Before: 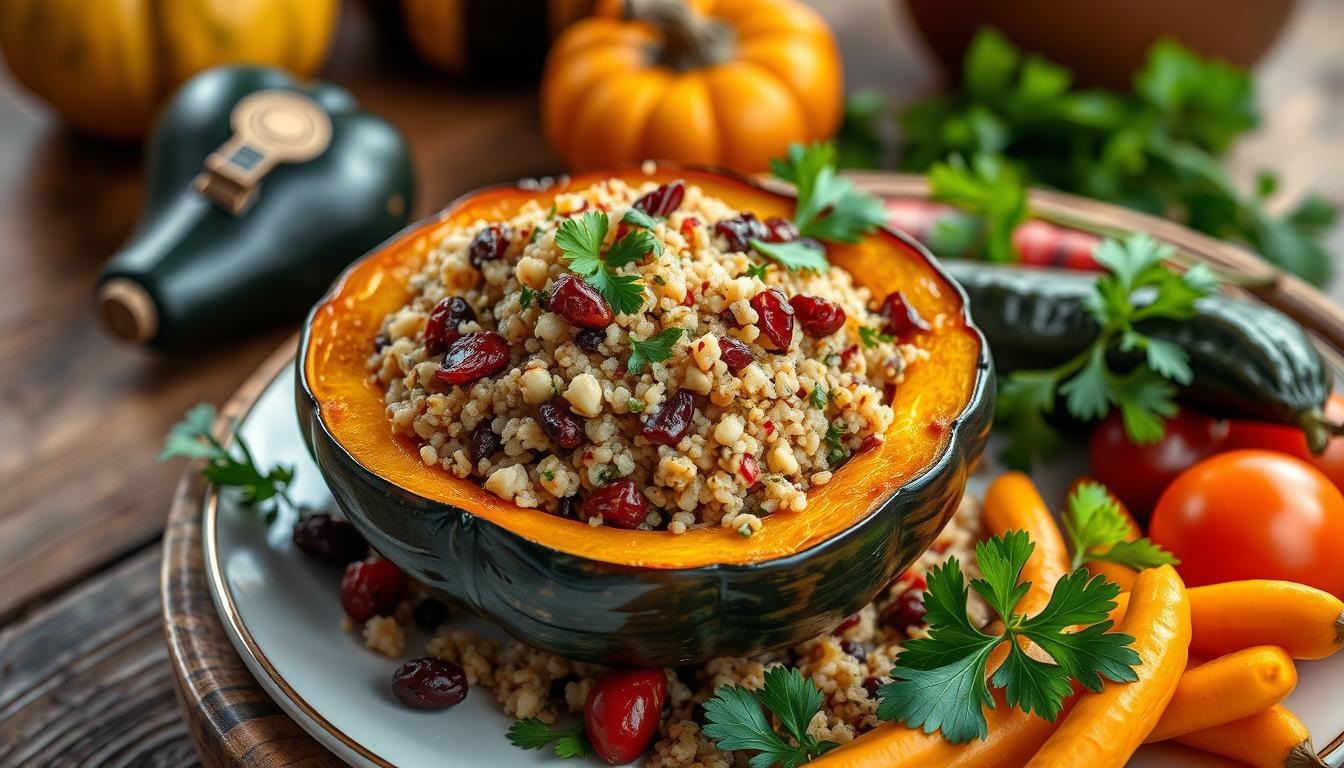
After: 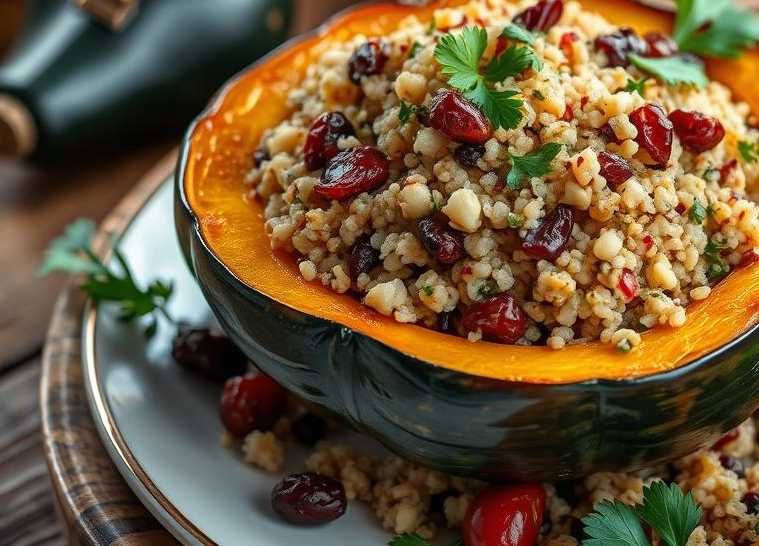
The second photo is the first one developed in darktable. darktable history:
crop: left 9.067%, top 24.216%, right 34.397%, bottom 4.685%
